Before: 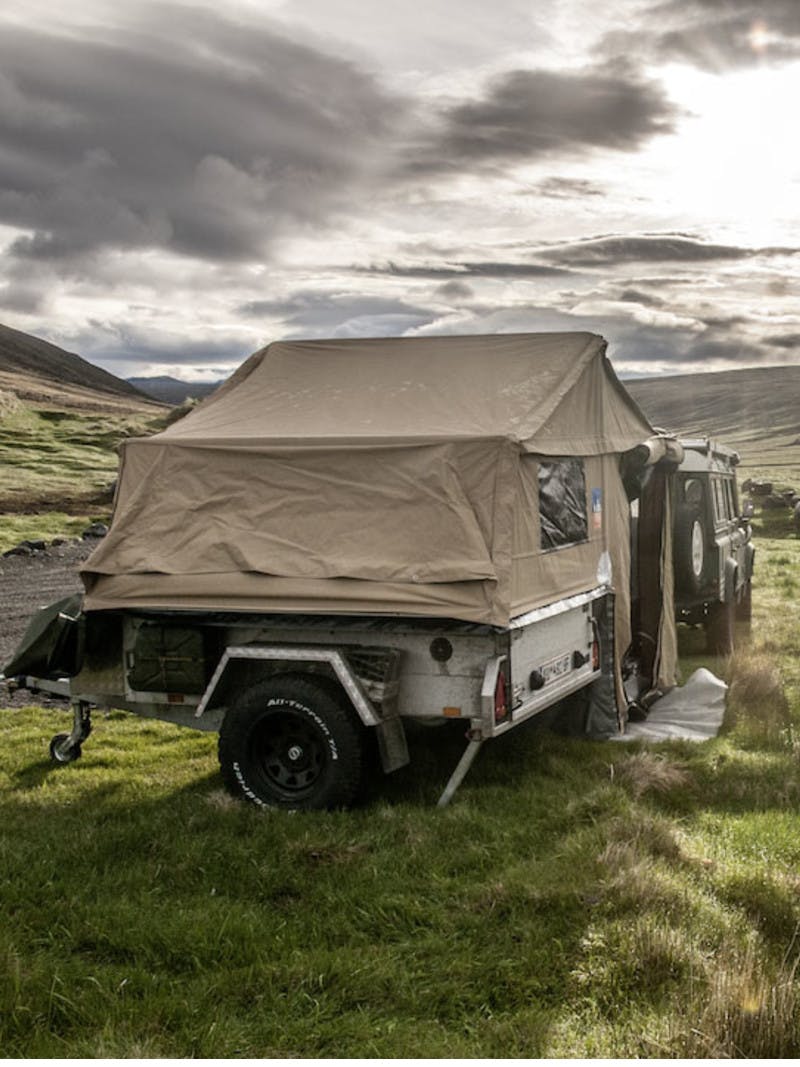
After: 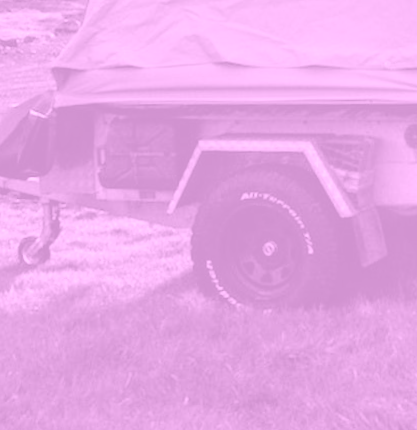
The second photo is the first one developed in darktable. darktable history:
color correction: highlights a* -10.69, highlights b* -19.19
colorize: hue 331.2°, saturation 75%, source mix 30.28%, lightness 70.52%, version 1
rotate and perspective: rotation -1.68°, lens shift (vertical) -0.146, crop left 0.049, crop right 0.912, crop top 0.032, crop bottom 0.96
tone equalizer: on, module defaults
crop: top 44.483%, right 43.593%, bottom 12.892%
